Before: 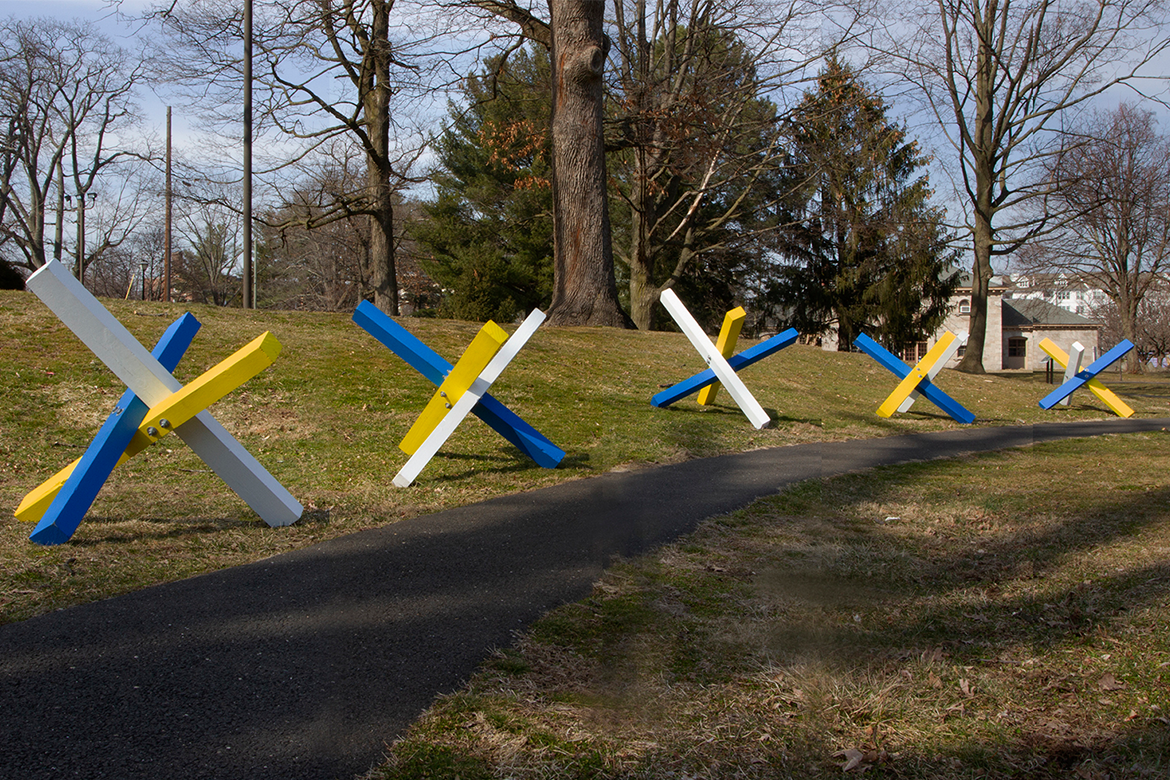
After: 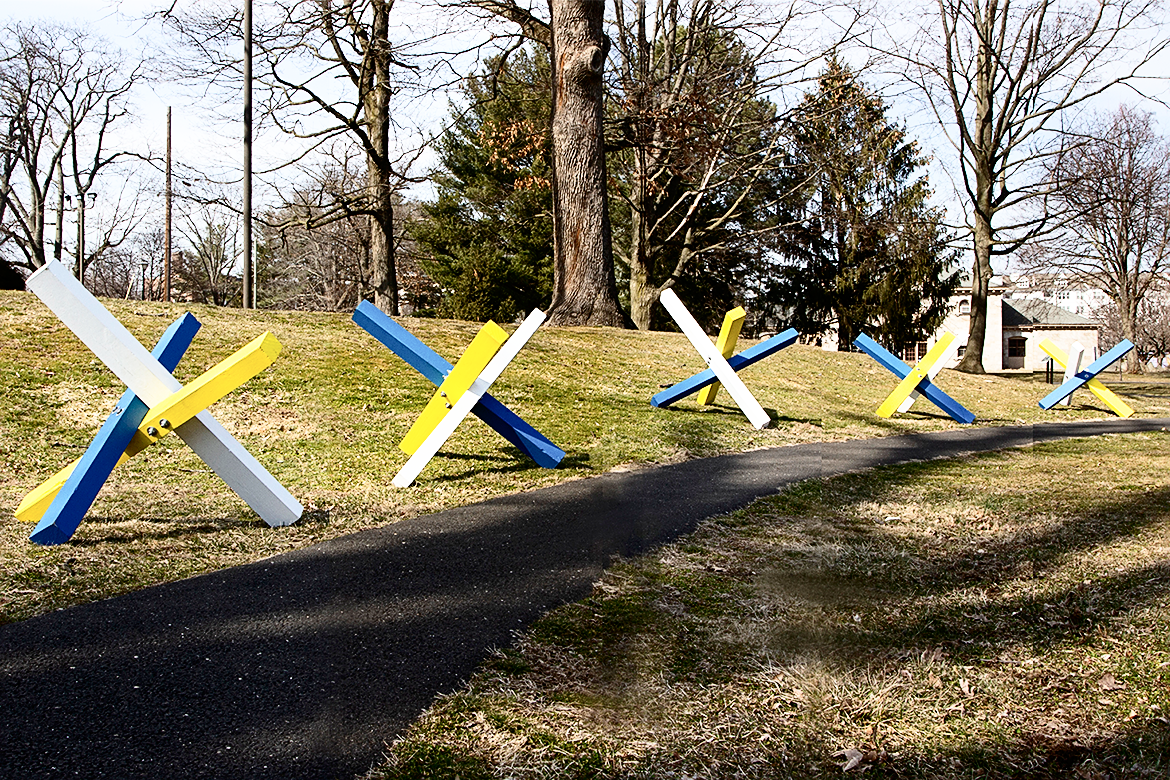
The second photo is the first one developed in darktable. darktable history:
sharpen: on, module defaults
contrast brightness saturation: contrast 0.25, saturation -0.31
base curve: curves: ch0 [(0, 0) (0.012, 0.01) (0.073, 0.168) (0.31, 0.711) (0.645, 0.957) (1, 1)], preserve colors none
color balance: output saturation 110%
